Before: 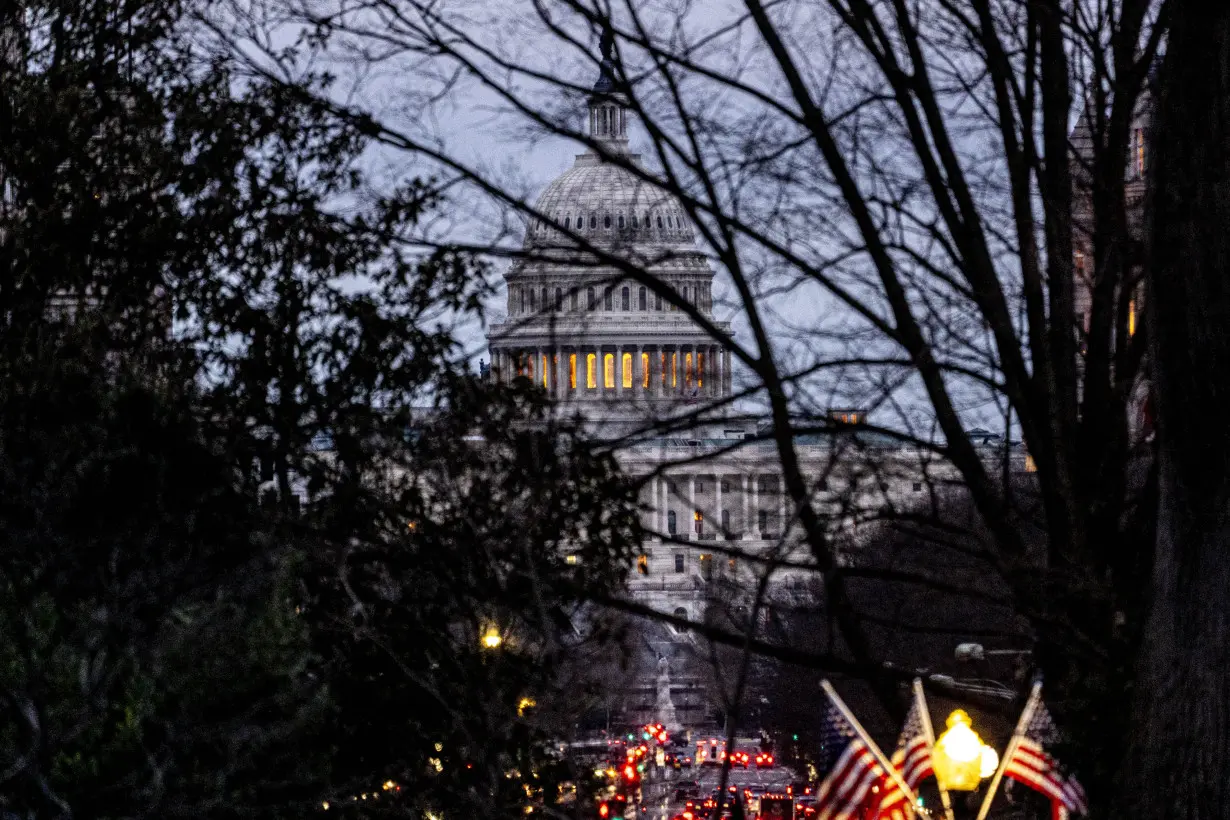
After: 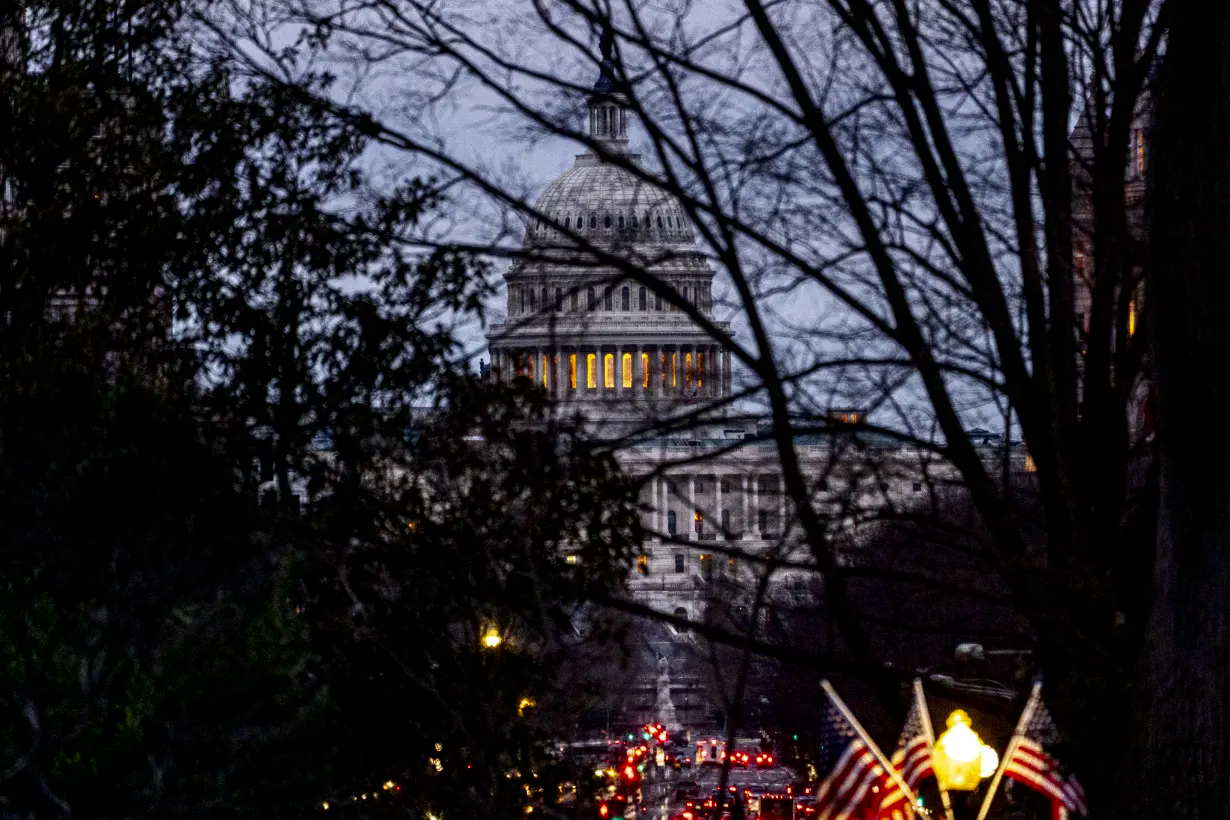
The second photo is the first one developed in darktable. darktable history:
contrast brightness saturation: contrast 0.067, brightness -0.139, saturation 0.109
